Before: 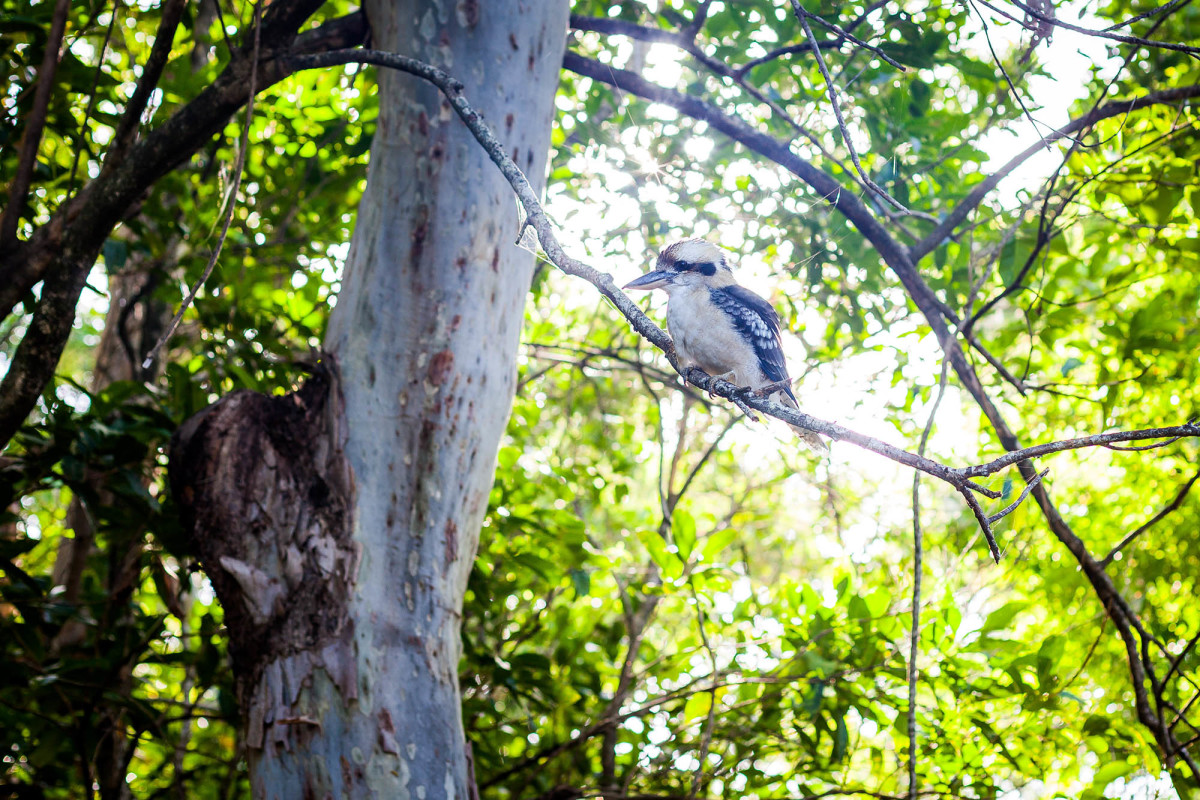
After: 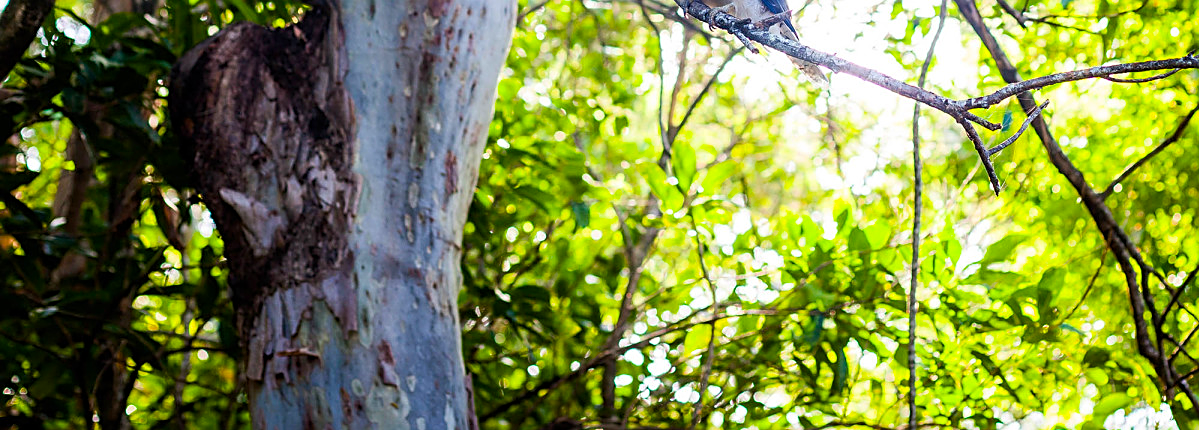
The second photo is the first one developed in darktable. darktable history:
crop and rotate: top 46.237%
color balance rgb: perceptual saturation grading › global saturation 20%, global vibrance 20%
sharpen: on, module defaults
